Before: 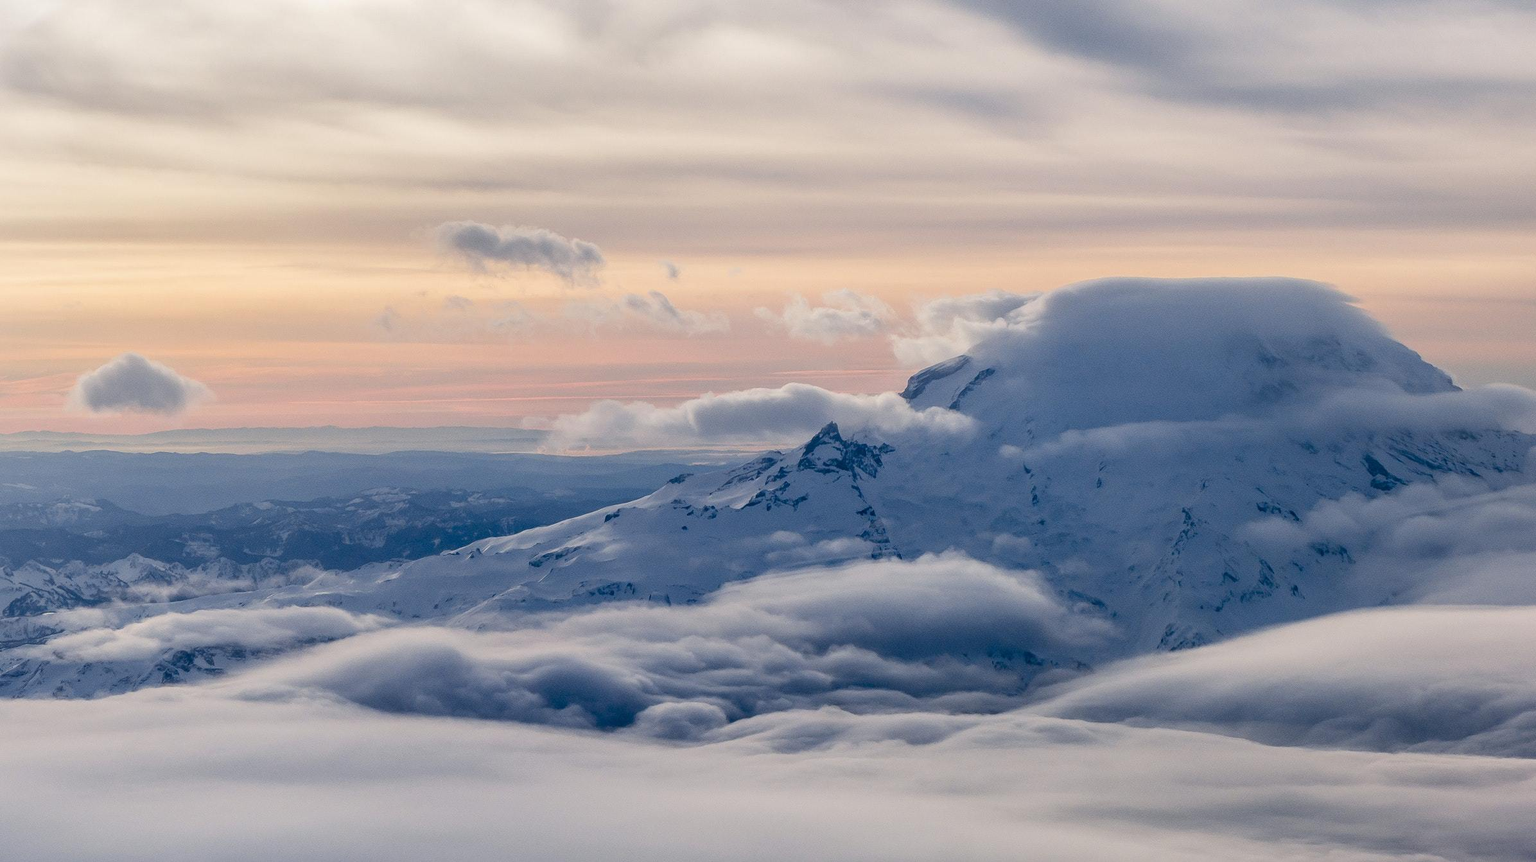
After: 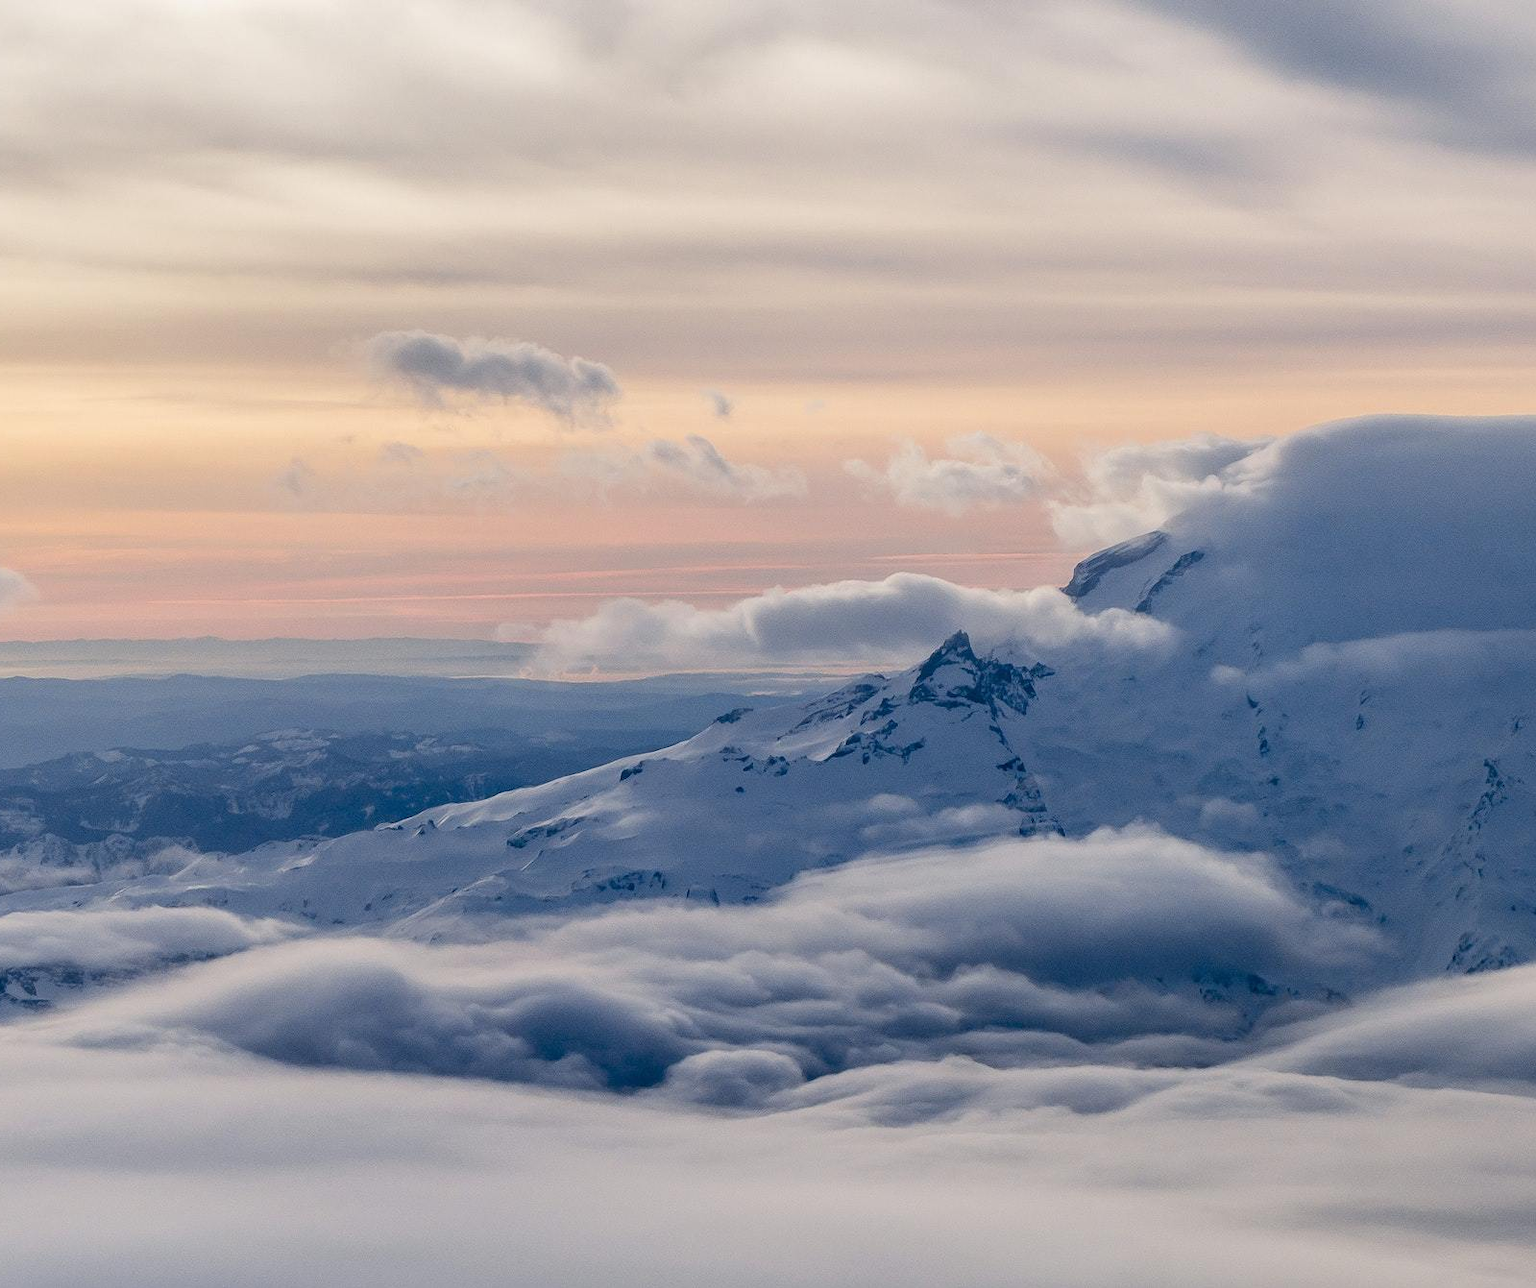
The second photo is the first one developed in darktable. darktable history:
crop and rotate: left 12.408%, right 20.728%
